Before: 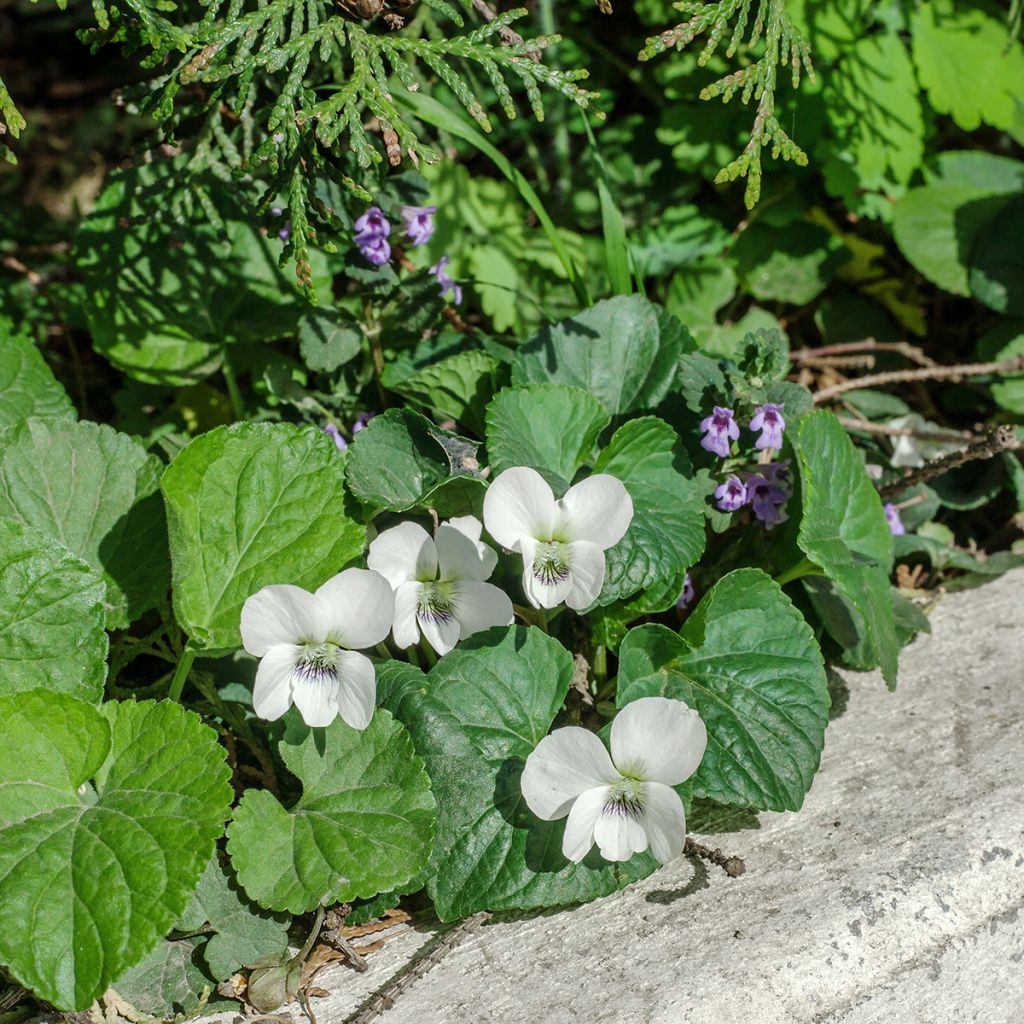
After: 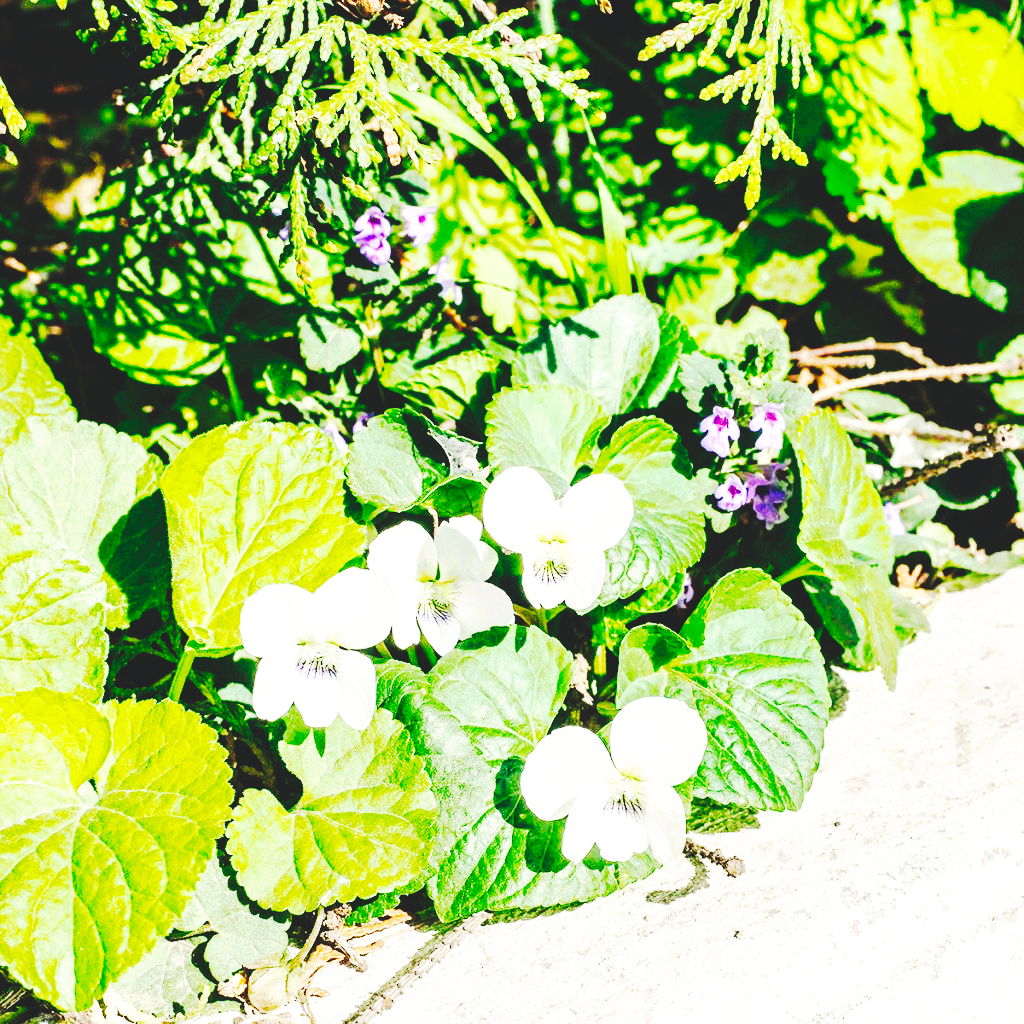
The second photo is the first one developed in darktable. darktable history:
white balance: emerald 1
base curve: curves: ch0 [(0, 0) (0.007, 0.004) (0.027, 0.03) (0.046, 0.07) (0.207, 0.54) (0.442, 0.872) (0.673, 0.972) (1, 1)], preserve colors none
tone curve: curves: ch0 [(0, 0) (0.003, 0.13) (0.011, 0.13) (0.025, 0.134) (0.044, 0.136) (0.069, 0.139) (0.1, 0.144) (0.136, 0.151) (0.177, 0.171) (0.224, 0.2) (0.277, 0.247) (0.335, 0.318) (0.399, 0.412) (0.468, 0.536) (0.543, 0.659) (0.623, 0.746) (0.709, 0.812) (0.801, 0.871) (0.898, 0.915) (1, 1)], preserve colors none
exposure: black level correction 0, exposure 0.7 EV, compensate exposure bias true, compensate highlight preservation false
color balance rgb: shadows lift › hue 87.51°, highlights gain › chroma 1.62%, highlights gain › hue 55.1°, global offset › chroma 0.06%, global offset › hue 253.66°, linear chroma grading › global chroma 0.5%, perceptual saturation grading › global saturation 16.38%
